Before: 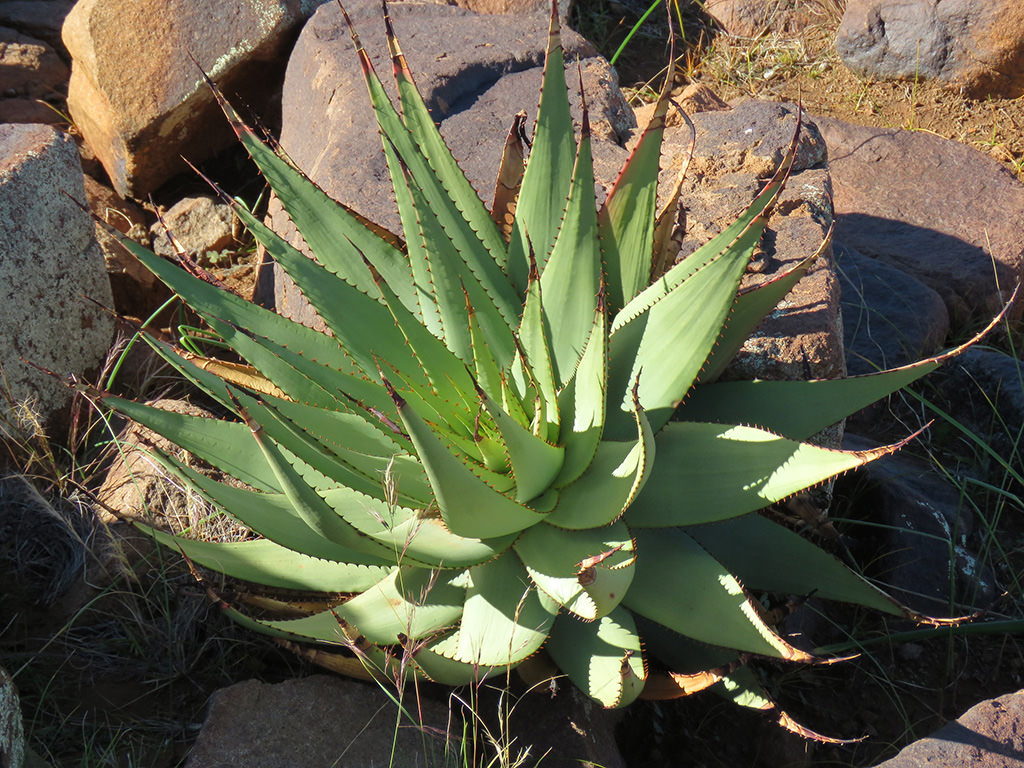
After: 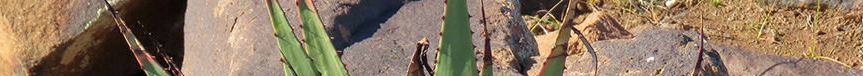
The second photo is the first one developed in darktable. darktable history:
crop and rotate: left 9.644%, top 9.491%, right 6.021%, bottom 80.509%
exposure: black level correction 0.001, compensate highlight preservation false
contrast brightness saturation: saturation -0.05
